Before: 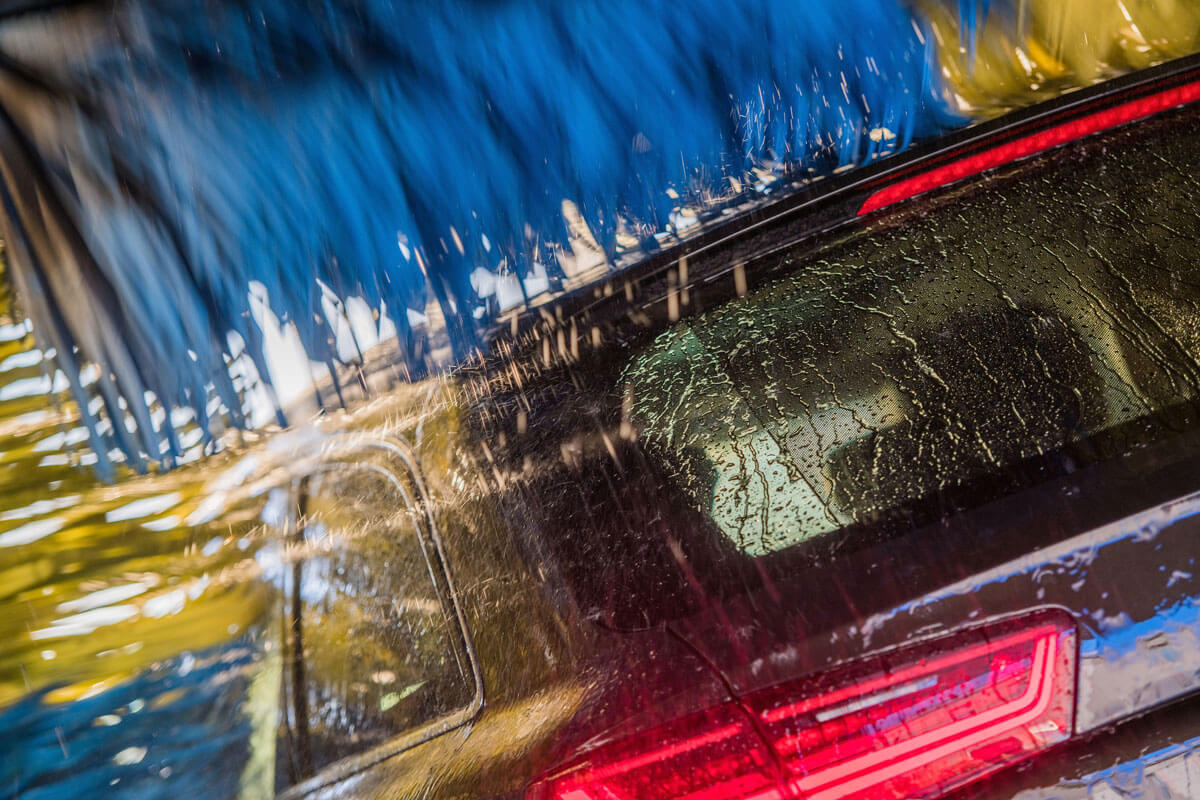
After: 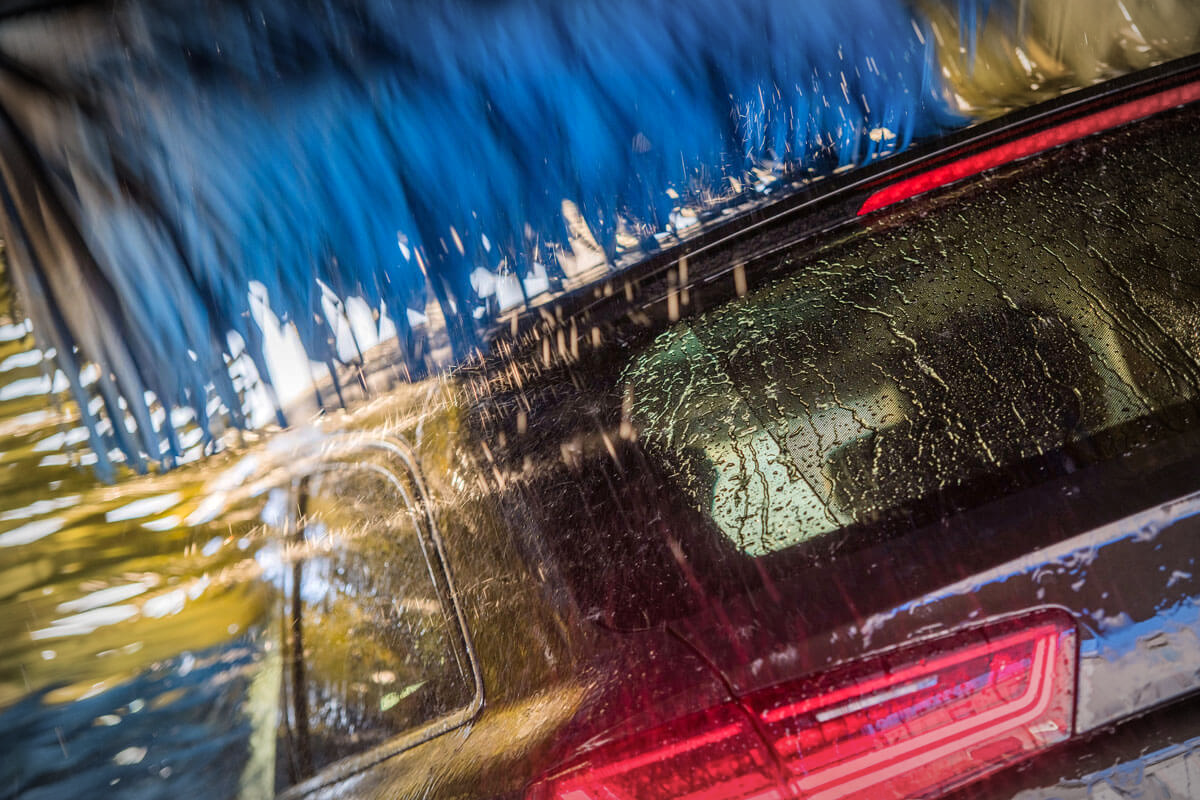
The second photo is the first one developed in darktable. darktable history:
vignetting: fall-off radius 60%, automatic ratio true
tone equalizer: on, module defaults
levels: levels [0, 0.48, 0.961]
